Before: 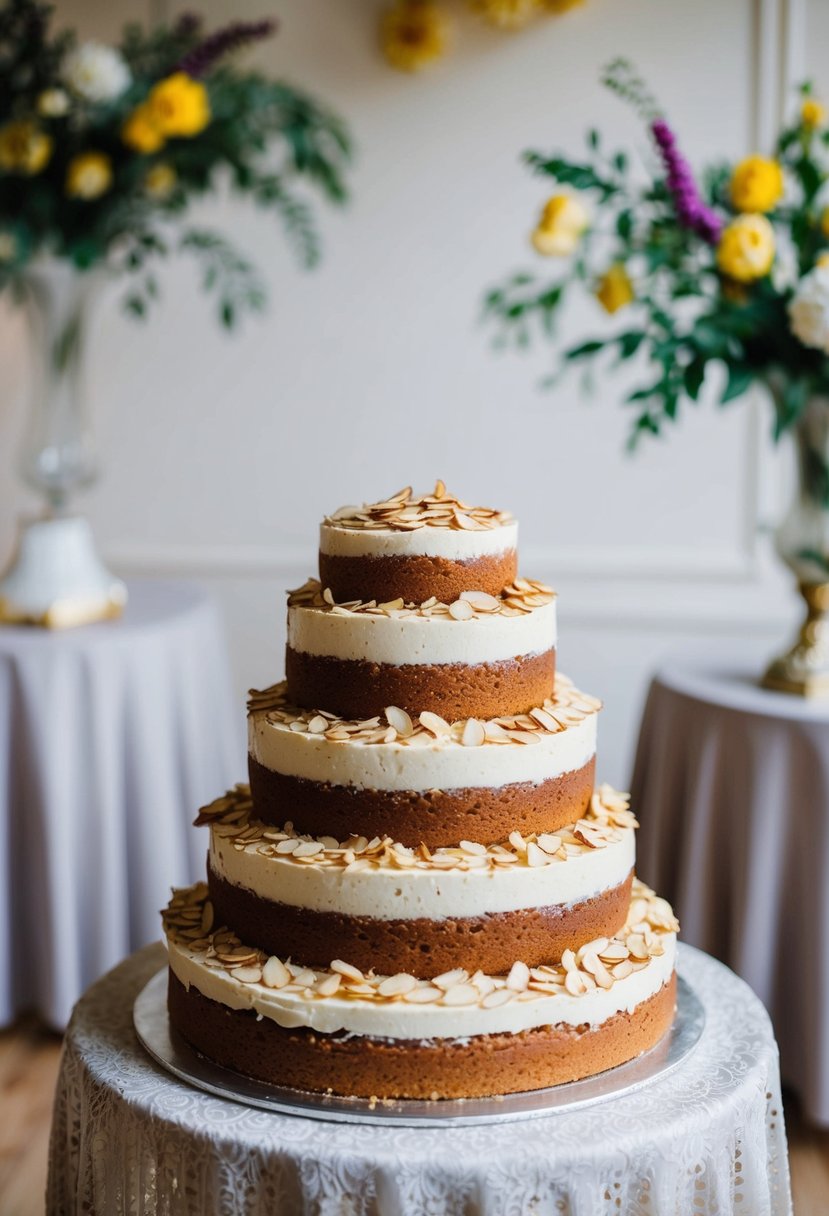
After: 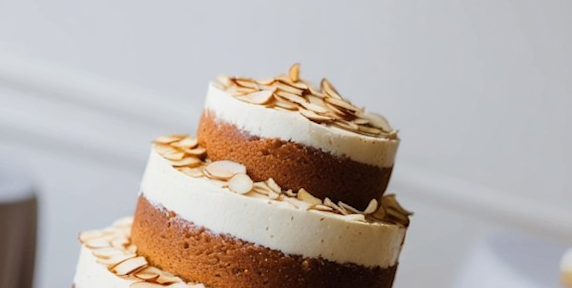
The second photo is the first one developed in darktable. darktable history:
crop and rotate: angle 16.12°, top 30.835%, bottom 35.653%
rotate and perspective: rotation 0.074°, lens shift (vertical) 0.096, lens shift (horizontal) -0.041, crop left 0.043, crop right 0.952, crop top 0.024, crop bottom 0.979
